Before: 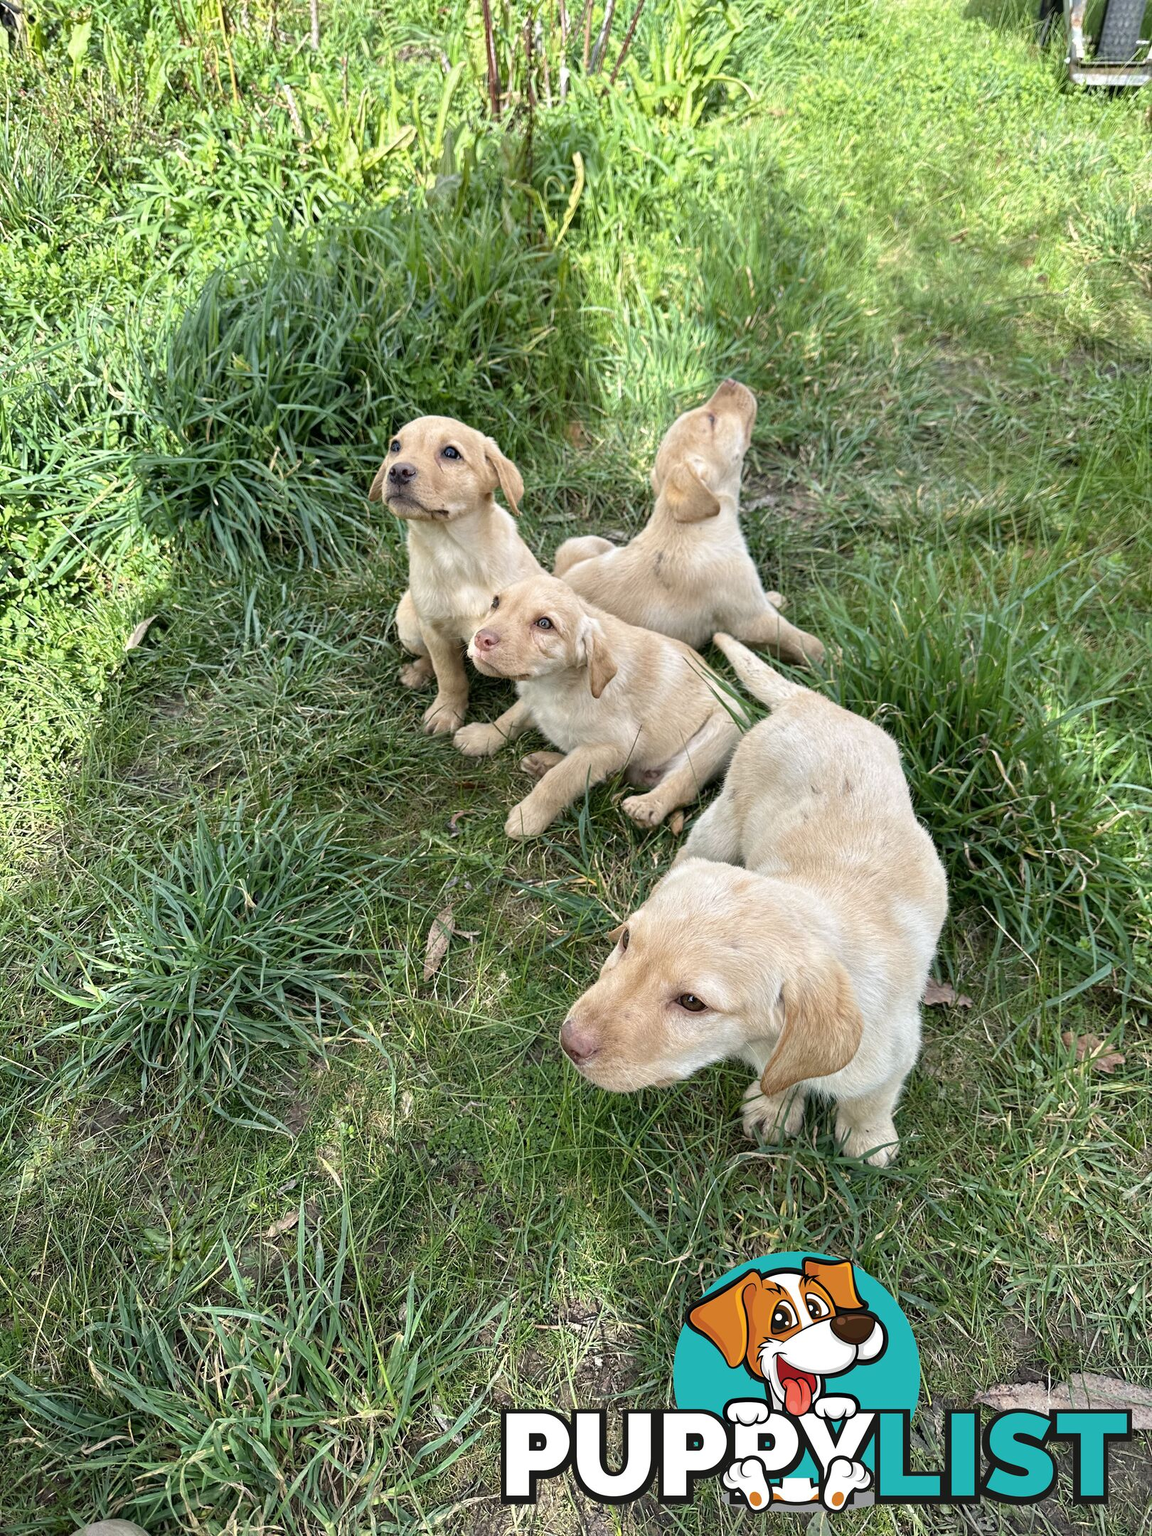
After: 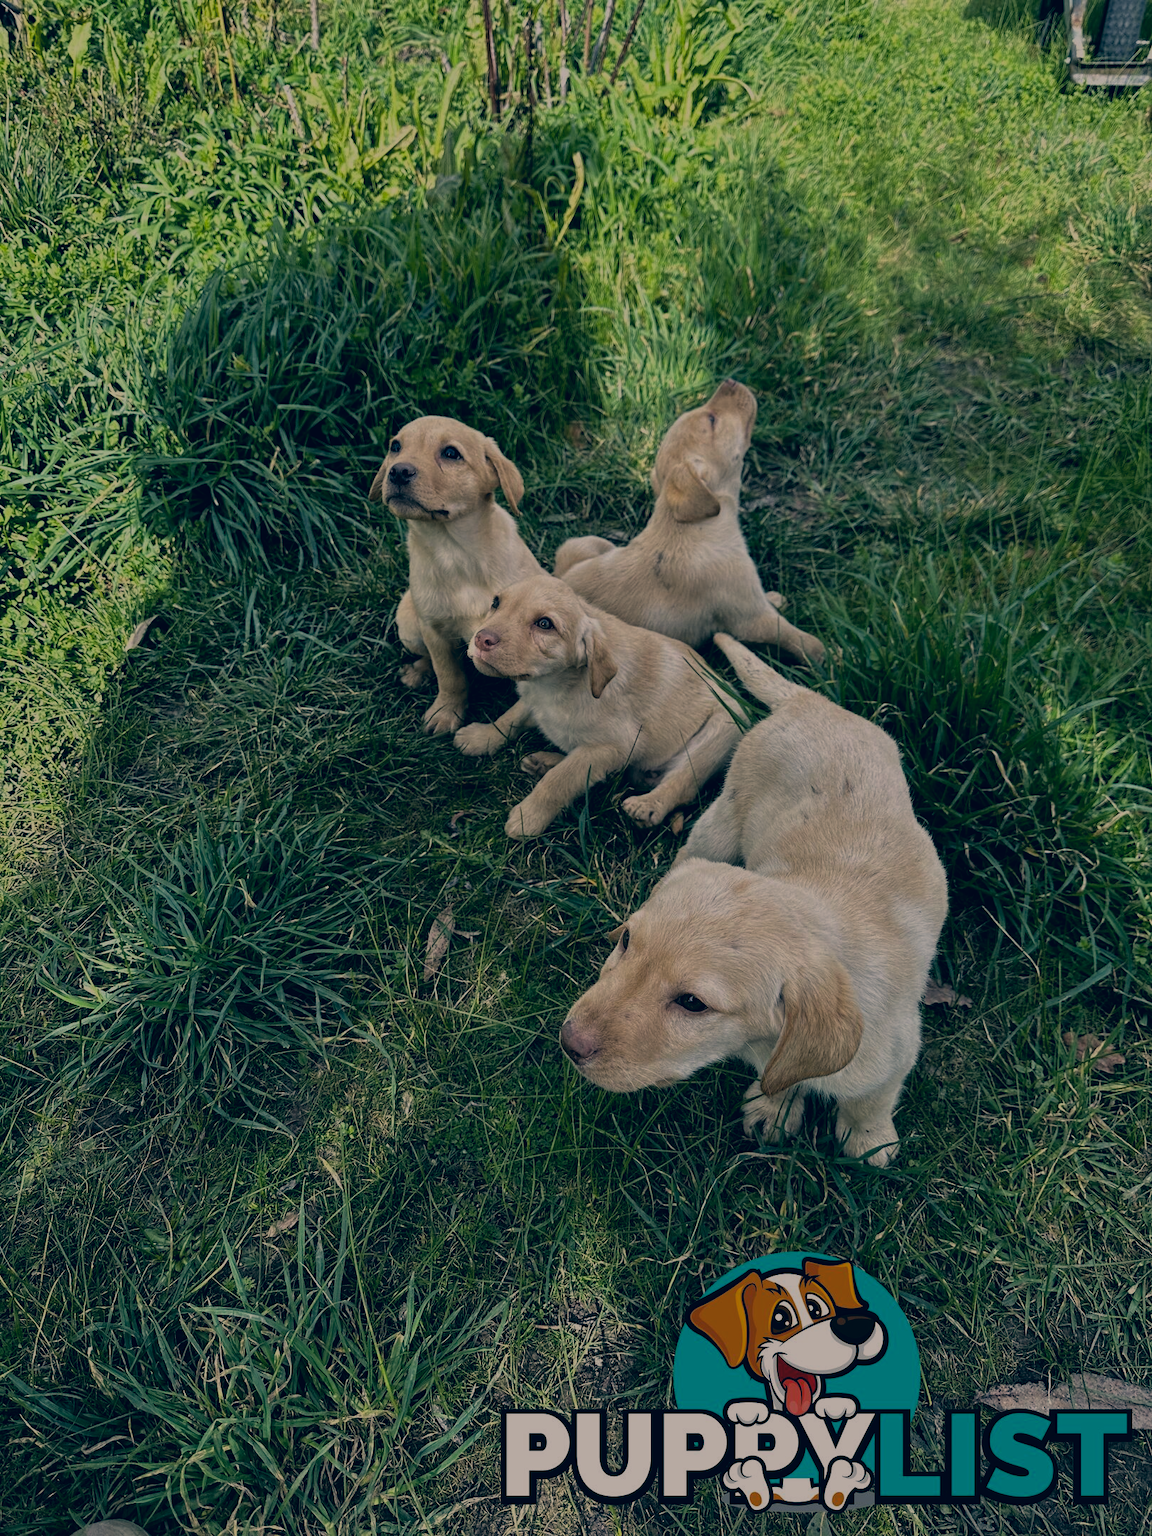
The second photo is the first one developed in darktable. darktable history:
filmic rgb: black relative exposure -8.01 EV, white relative exposure 2.37 EV, threshold 6 EV, hardness 6.66, enable highlight reconstruction true
color correction: highlights a* 10.28, highlights b* 14.23, shadows a* -10.37, shadows b* -15
exposure: exposure -1.487 EV, compensate highlight preservation false
